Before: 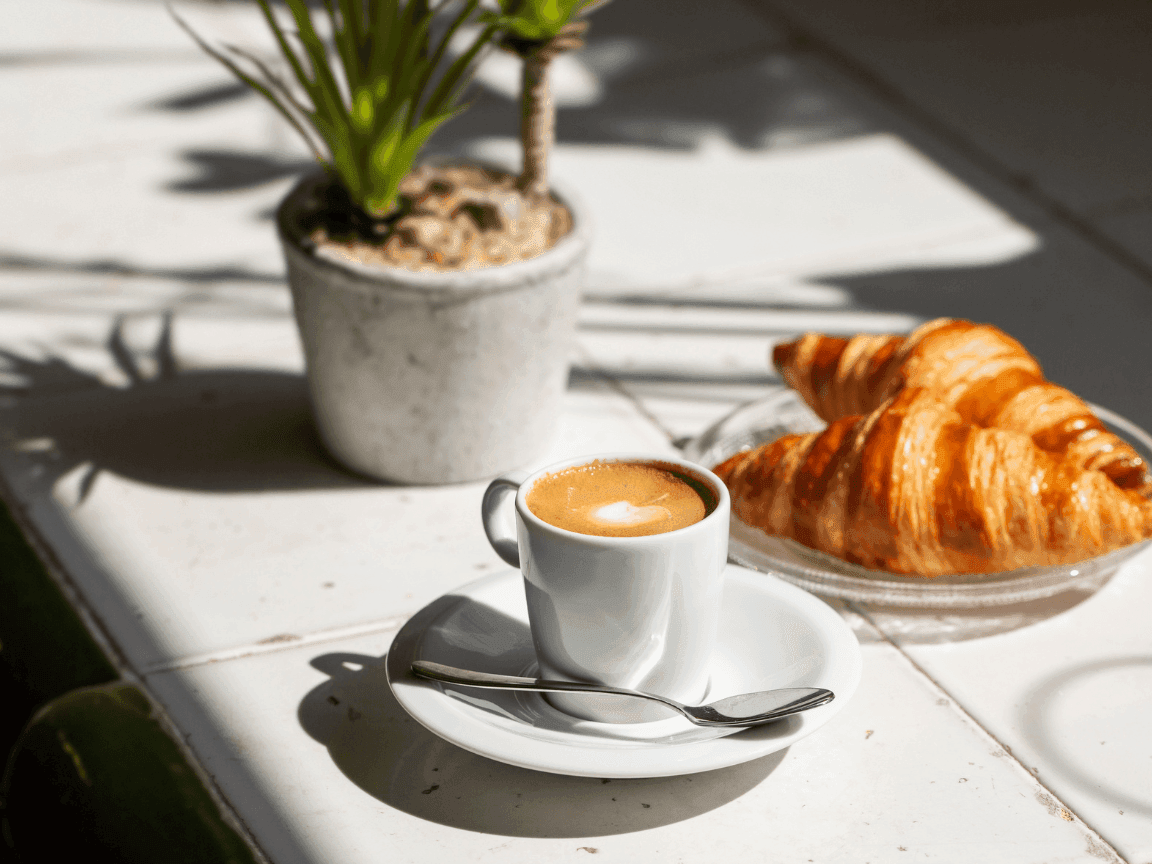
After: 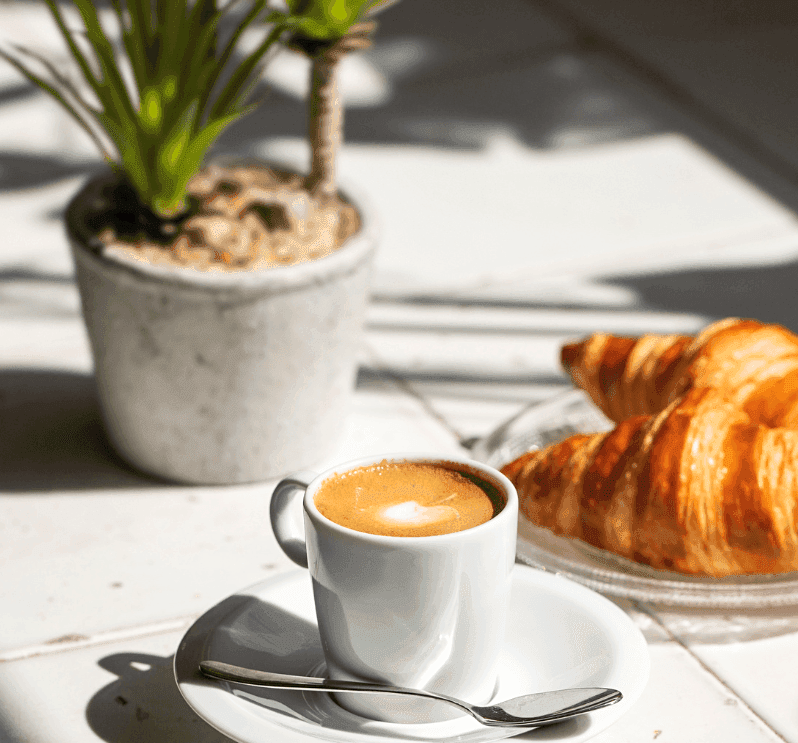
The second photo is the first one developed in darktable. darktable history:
crop: left 18.479%, right 12.2%, bottom 13.971%
color balance rgb: perceptual saturation grading › global saturation 3.7%, global vibrance 5.56%, contrast 3.24%
contrast brightness saturation: contrast 0.05, brightness 0.06, saturation 0.01
sharpen: amount 0.2
